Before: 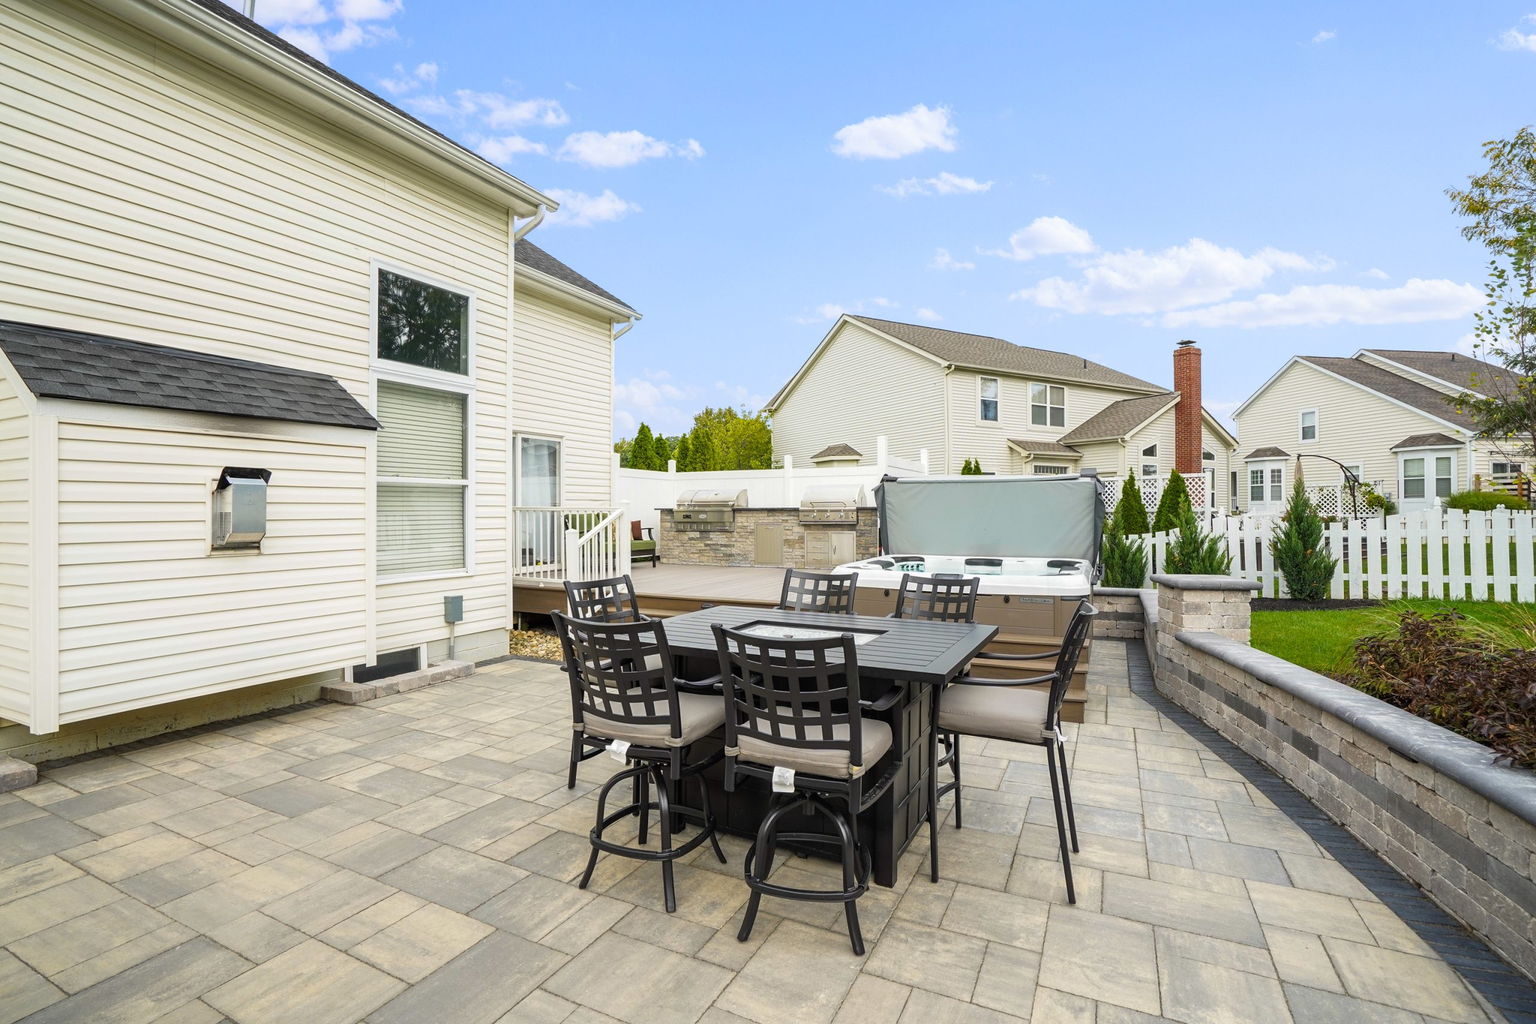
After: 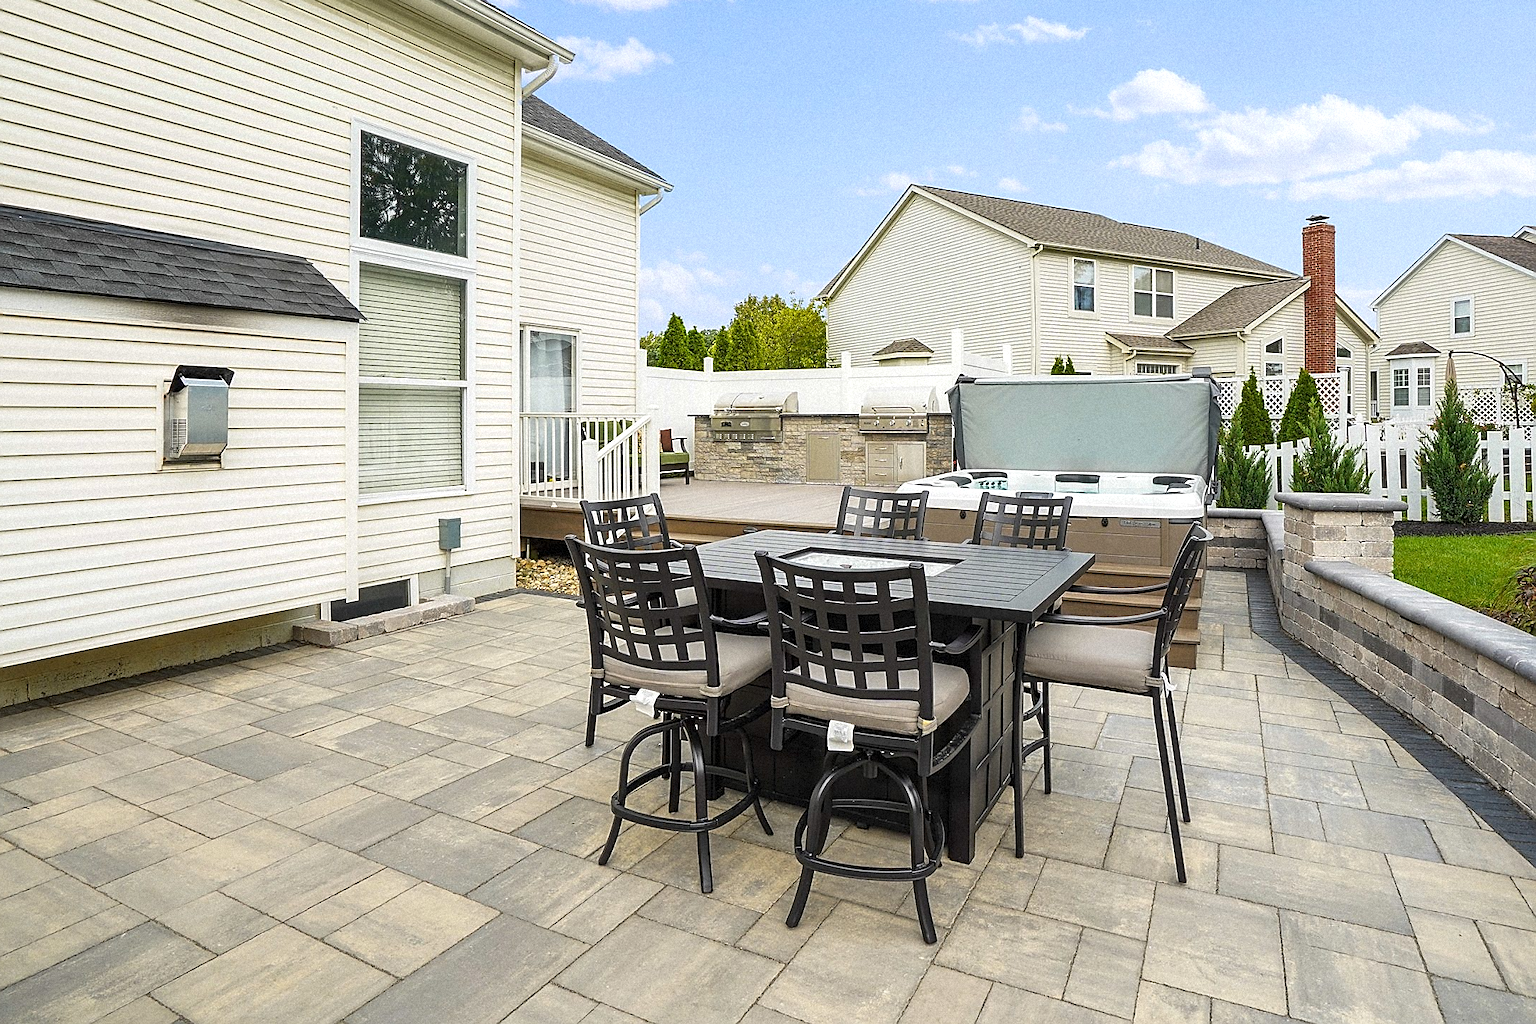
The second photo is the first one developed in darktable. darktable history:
shadows and highlights: shadows 37.27, highlights -28.18, soften with gaussian
sharpen: radius 1.4, amount 1.25, threshold 0.7
grain: mid-tones bias 0%
crop and rotate: left 4.842%, top 15.51%, right 10.668%
exposure: exposure 0.131 EV, compensate highlight preservation false
